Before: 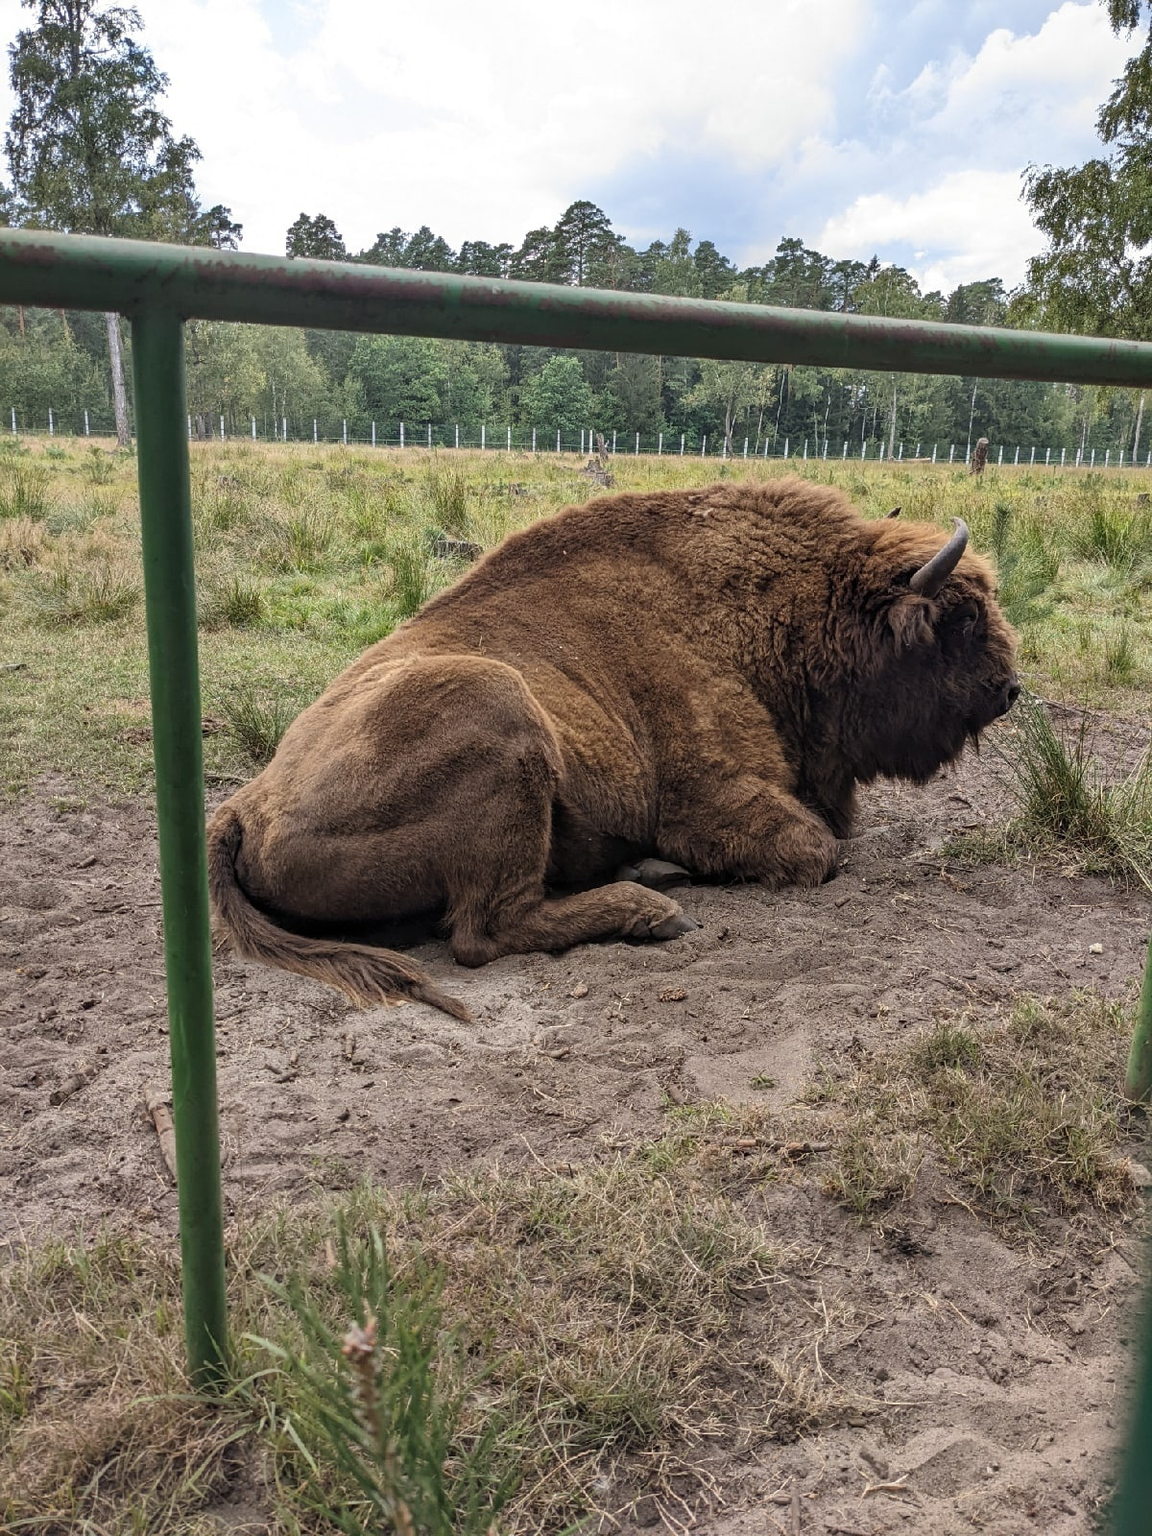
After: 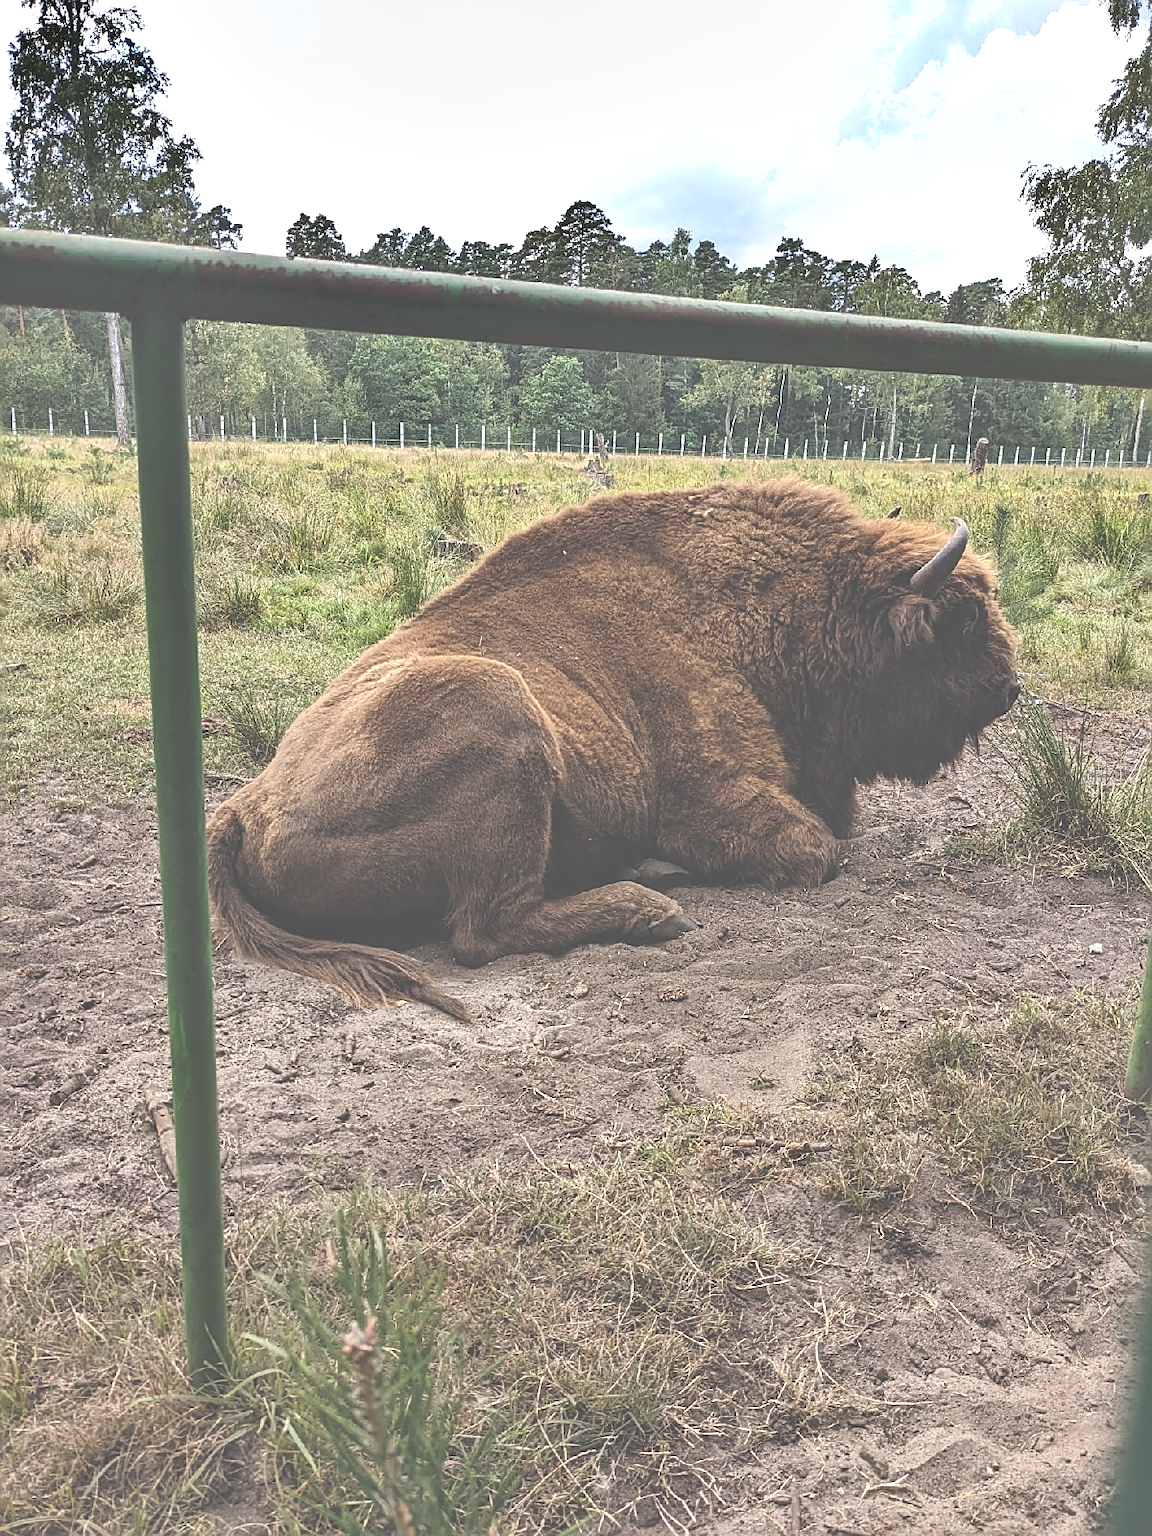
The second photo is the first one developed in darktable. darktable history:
shadows and highlights: shadows 53, soften with gaussian
sharpen: on, module defaults
exposure: black level correction -0.071, exposure 0.5 EV, compensate highlight preservation false
